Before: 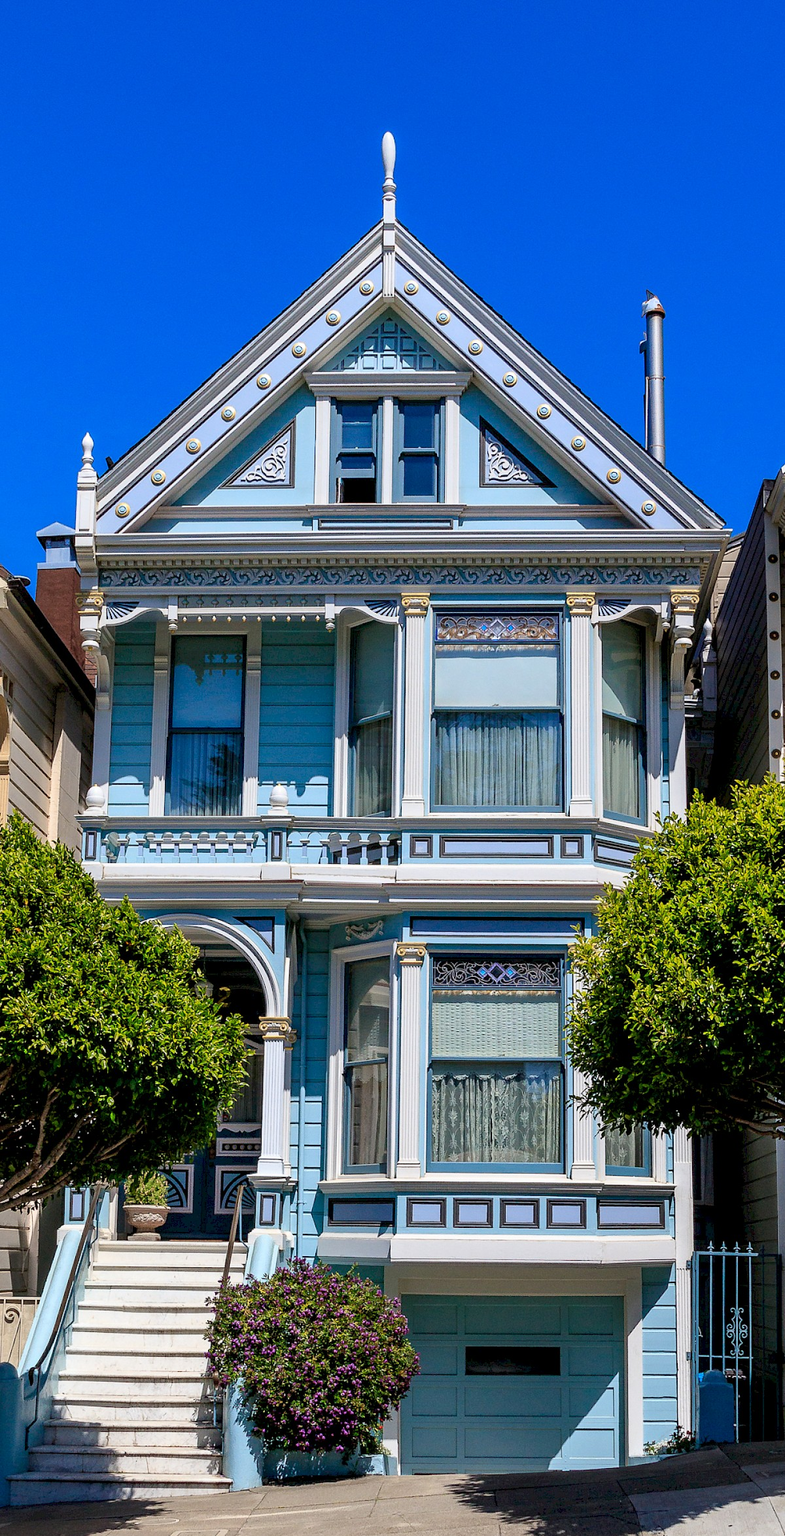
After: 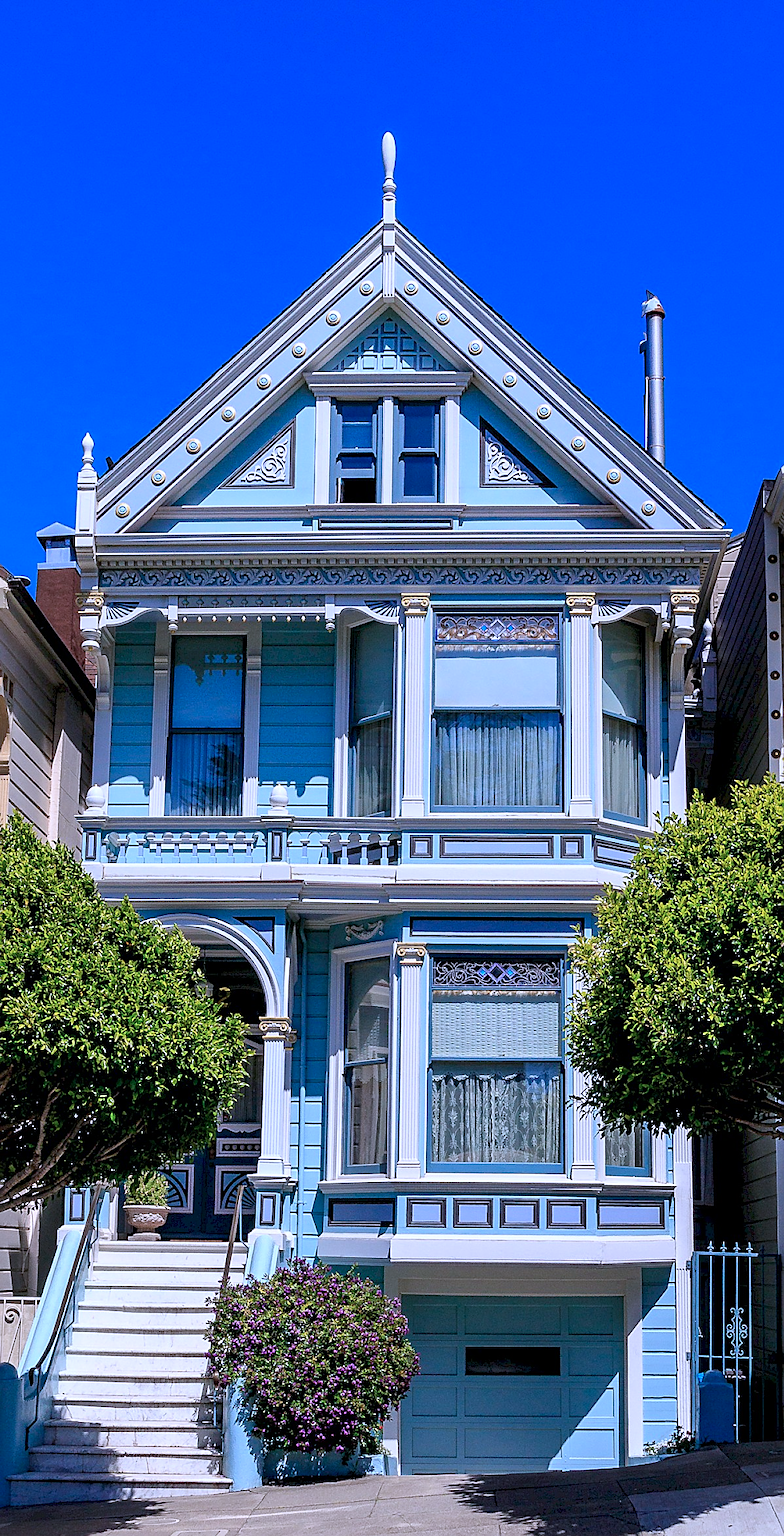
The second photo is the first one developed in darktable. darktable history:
sharpen: on, module defaults
color calibration: illuminant as shot in camera, x 0.379, y 0.396, temperature 4138.76 K
